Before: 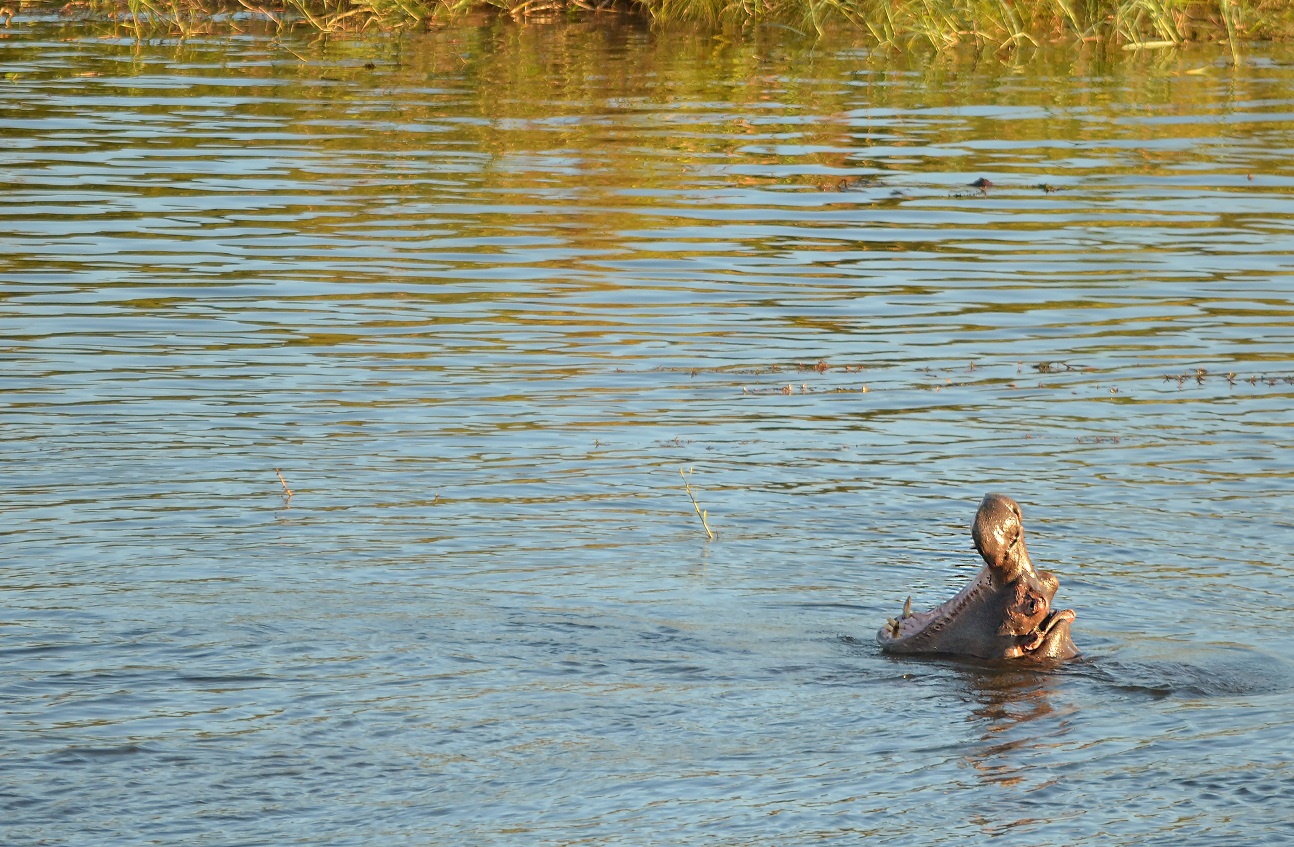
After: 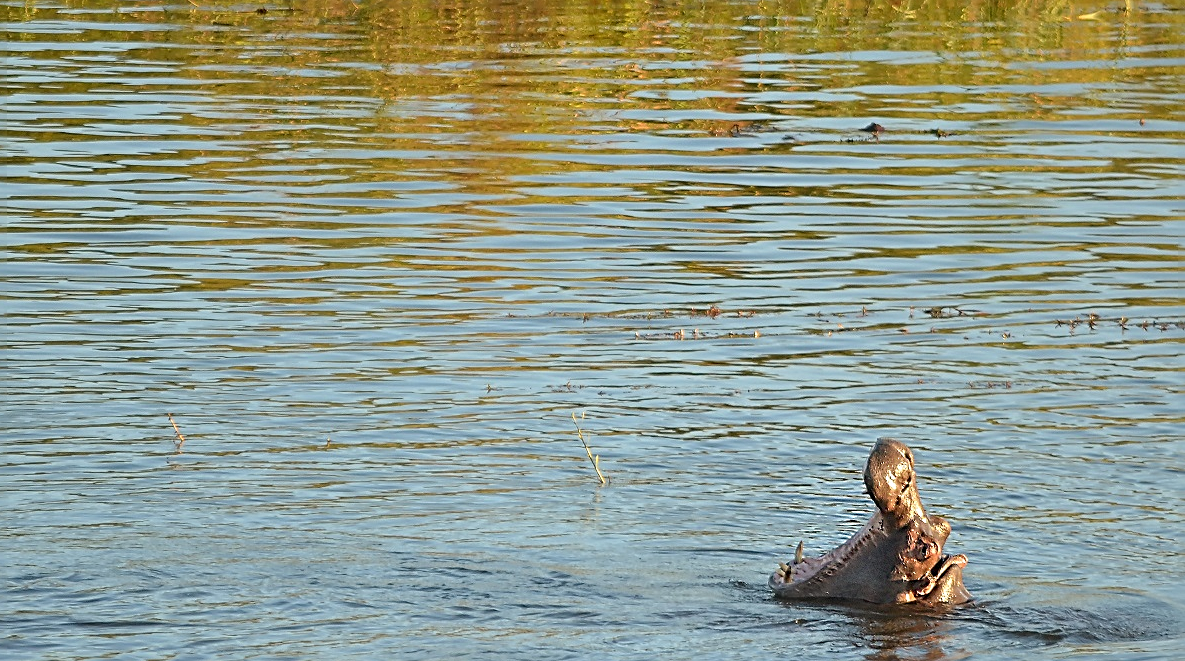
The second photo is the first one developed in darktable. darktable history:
crop: left 8.37%, top 6.576%, bottom 15.364%
sharpen: radius 2.704, amount 0.665
exposure: compensate exposure bias true, compensate highlight preservation false
